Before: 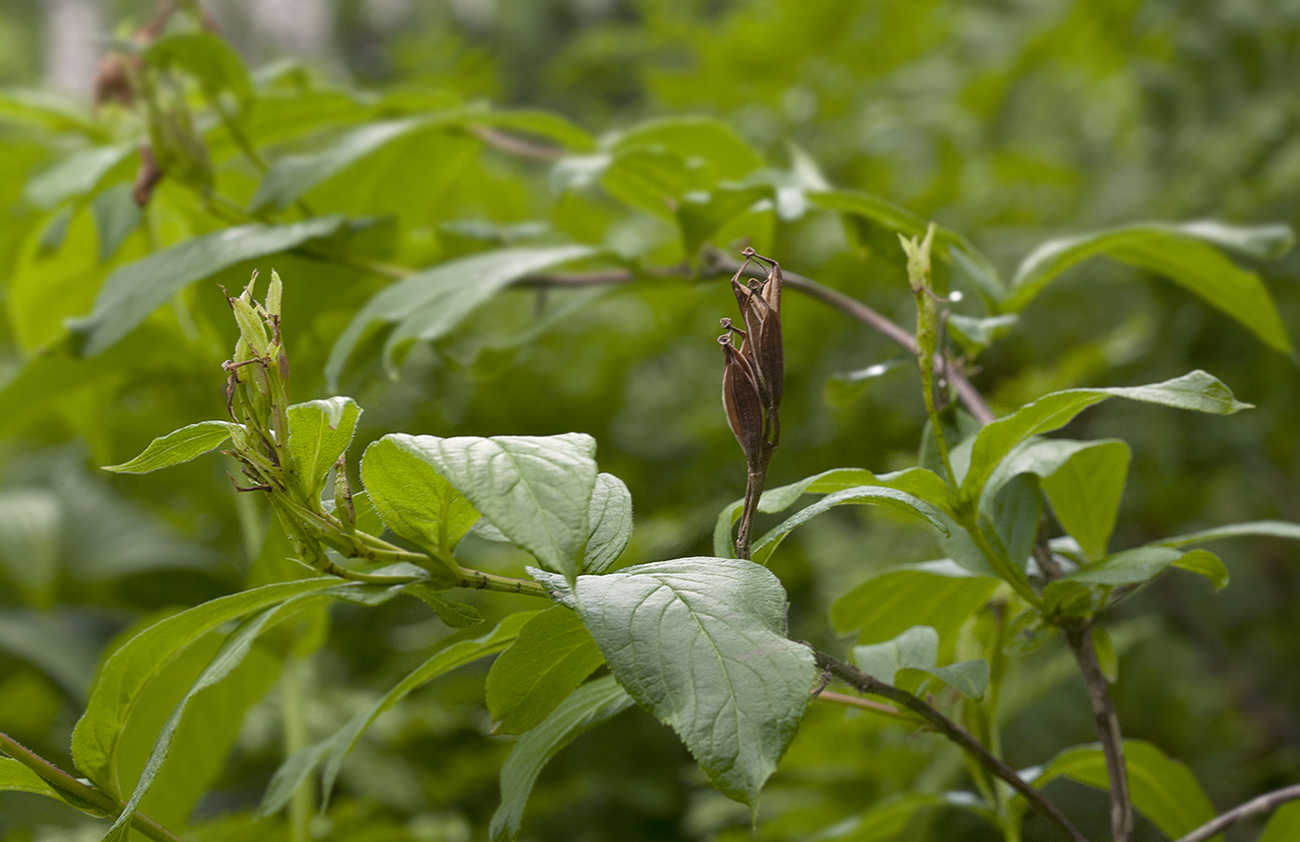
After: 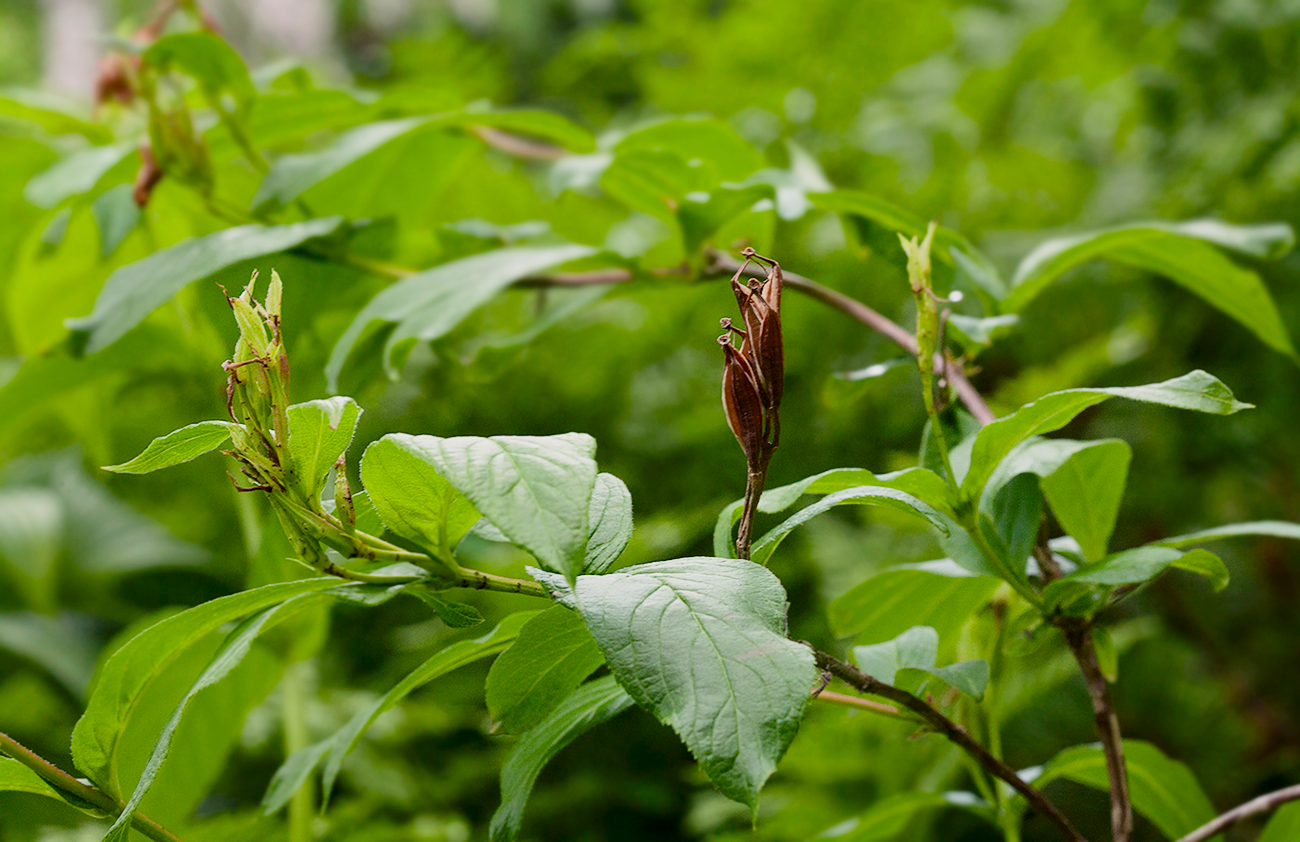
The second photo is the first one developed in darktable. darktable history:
exposure: black level correction 0.001, exposure 0.5 EV, compensate exposure bias true, compensate highlight preservation false
contrast brightness saturation: contrast 0.13, brightness -0.24, saturation 0.14
filmic rgb: black relative exposure -6.98 EV, white relative exposure 5.63 EV, hardness 2.86
